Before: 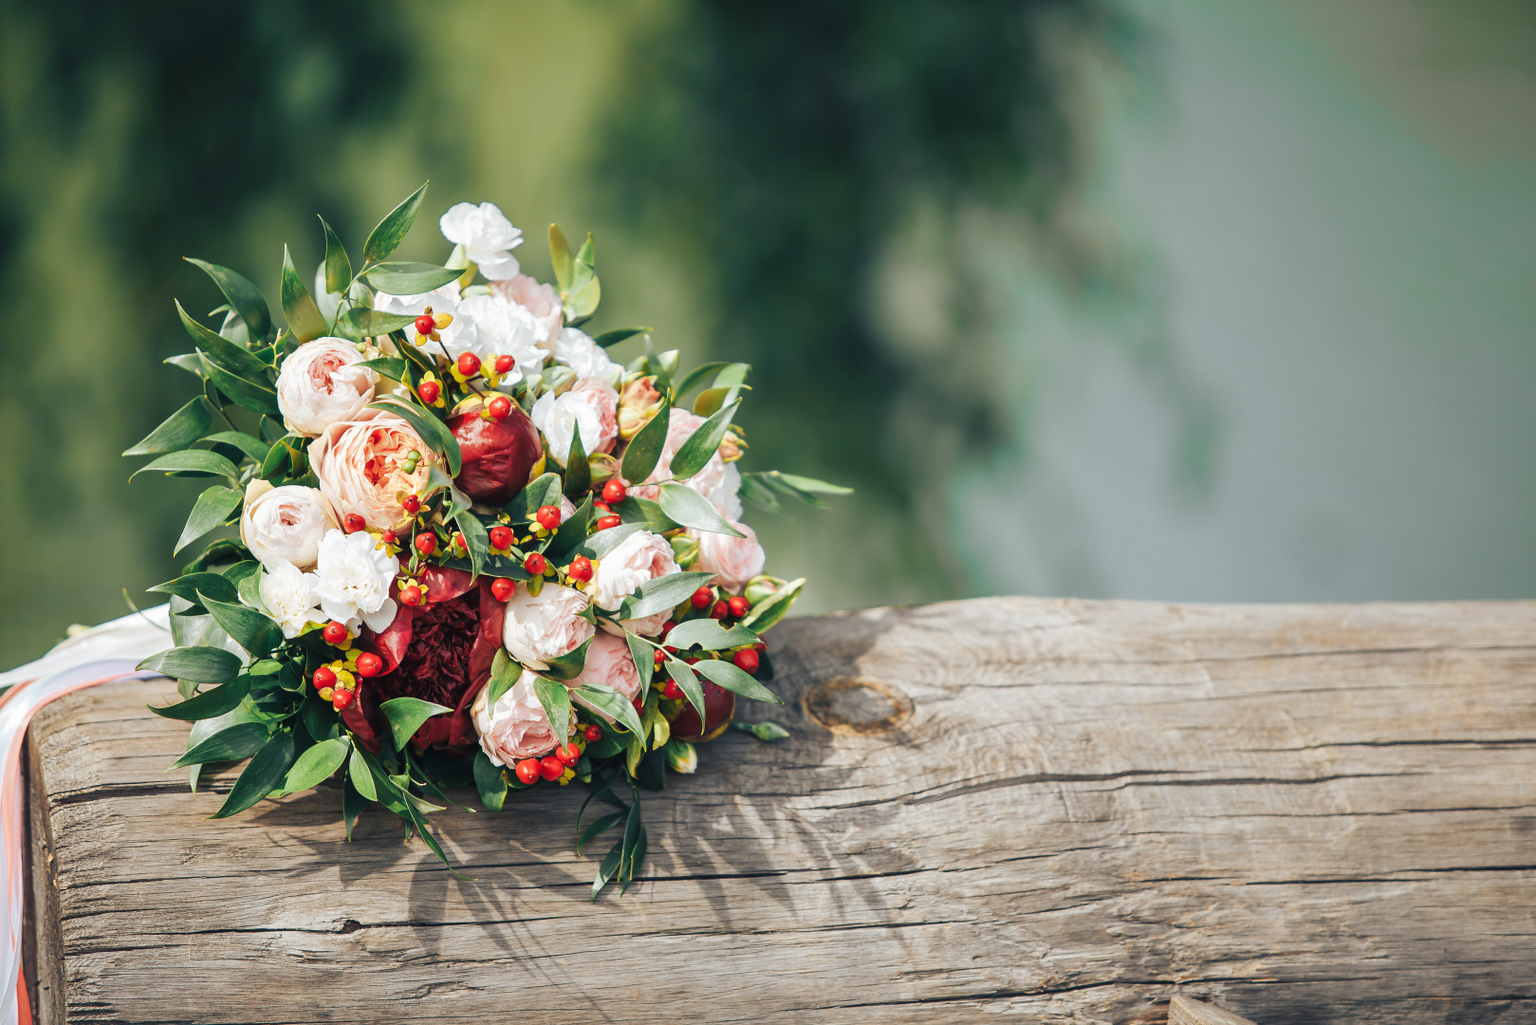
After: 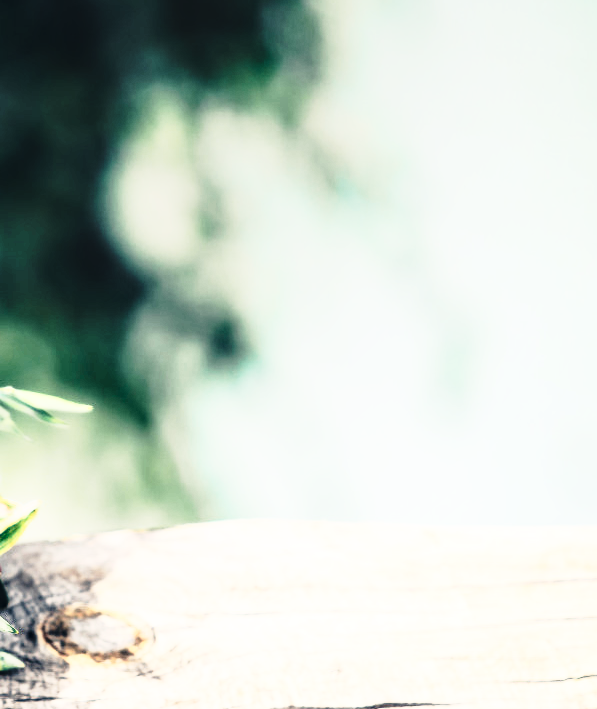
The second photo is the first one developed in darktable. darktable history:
crop and rotate: left 49.936%, top 10.094%, right 13.136%, bottom 24.256%
local contrast: on, module defaults
base curve: curves: ch0 [(0, 0) (0.028, 0.03) (0.121, 0.232) (0.46, 0.748) (0.859, 0.968) (1, 1)], preserve colors none
rgb curve: curves: ch0 [(0, 0) (0.21, 0.15) (0.24, 0.21) (0.5, 0.75) (0.75, 0.96) (0.89, 0.99) (1, 1)]; ch1 [(0, 0.02) (0.21, 0.13) (0.25, 0.2) (0.5, 0.67) (0.75, 0.9) (0.89, 0.97) (1, 1)]; ch2 [(0, 0.02) (0.21, 0.13) (0.25, 0.2) (0.5, 0.67) (0.75, 0.9) (0.89, 0.97) (1, 1)], compensate middle gray true
color balance rgb: shadows lift › hue 87.51°, highlights gain › chroma 1.62%, highlights gain › hue 55.1°, global offset › chroma 0.1%, global offset › hue 253.66°, linear chroma grading › global chroma 0.5%
tone equalizer: -8 EV -0.417 EV, -7 EV -0.389 EV, -6 EV -0.333 EV, -5 EV -0.222 EV, -3 EV 0.222 EV, -2 EV 0.333 EV, -1 EV 0.389 EV, +0 EV 0.417 EV, edges refinement/feathering 500, mask exposure compensation -1.57 EV, preserve details no
